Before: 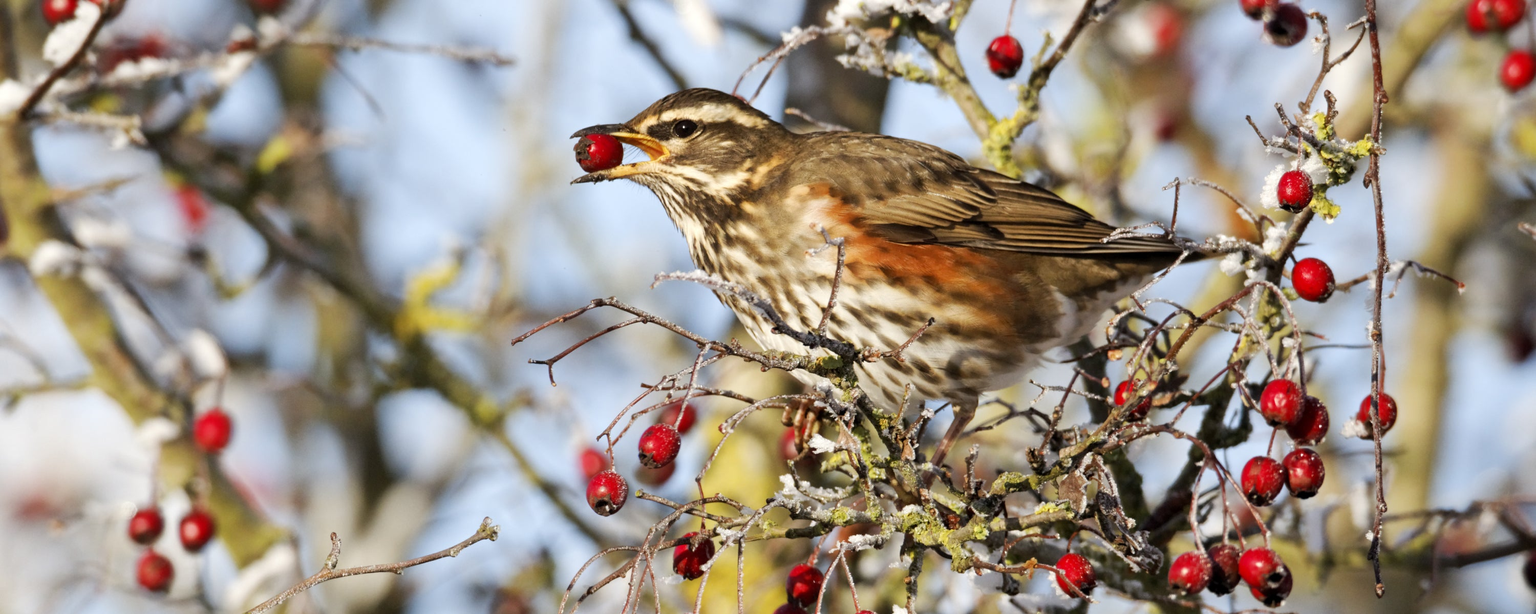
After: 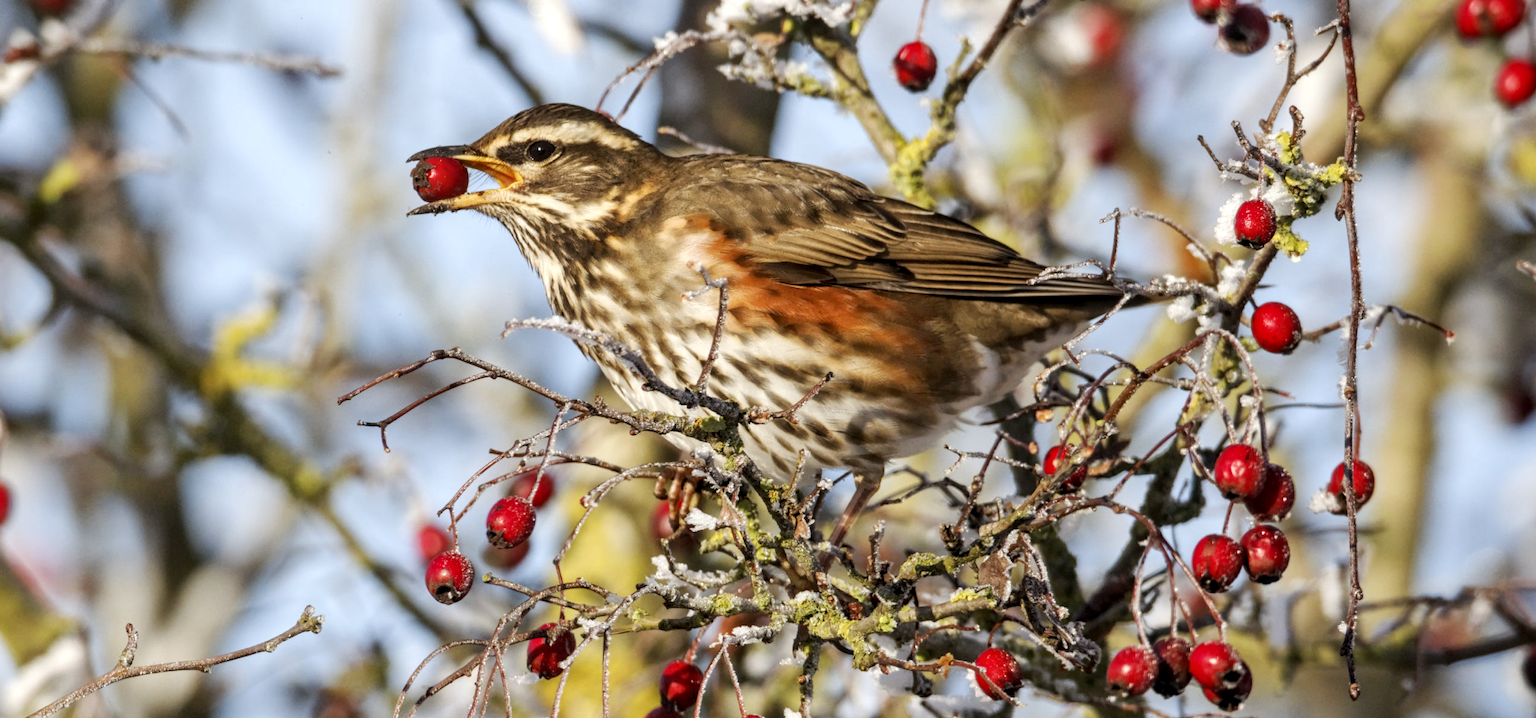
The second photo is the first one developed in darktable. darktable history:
local contrast: on, module defaults
crop and rotate: left 14.584%
